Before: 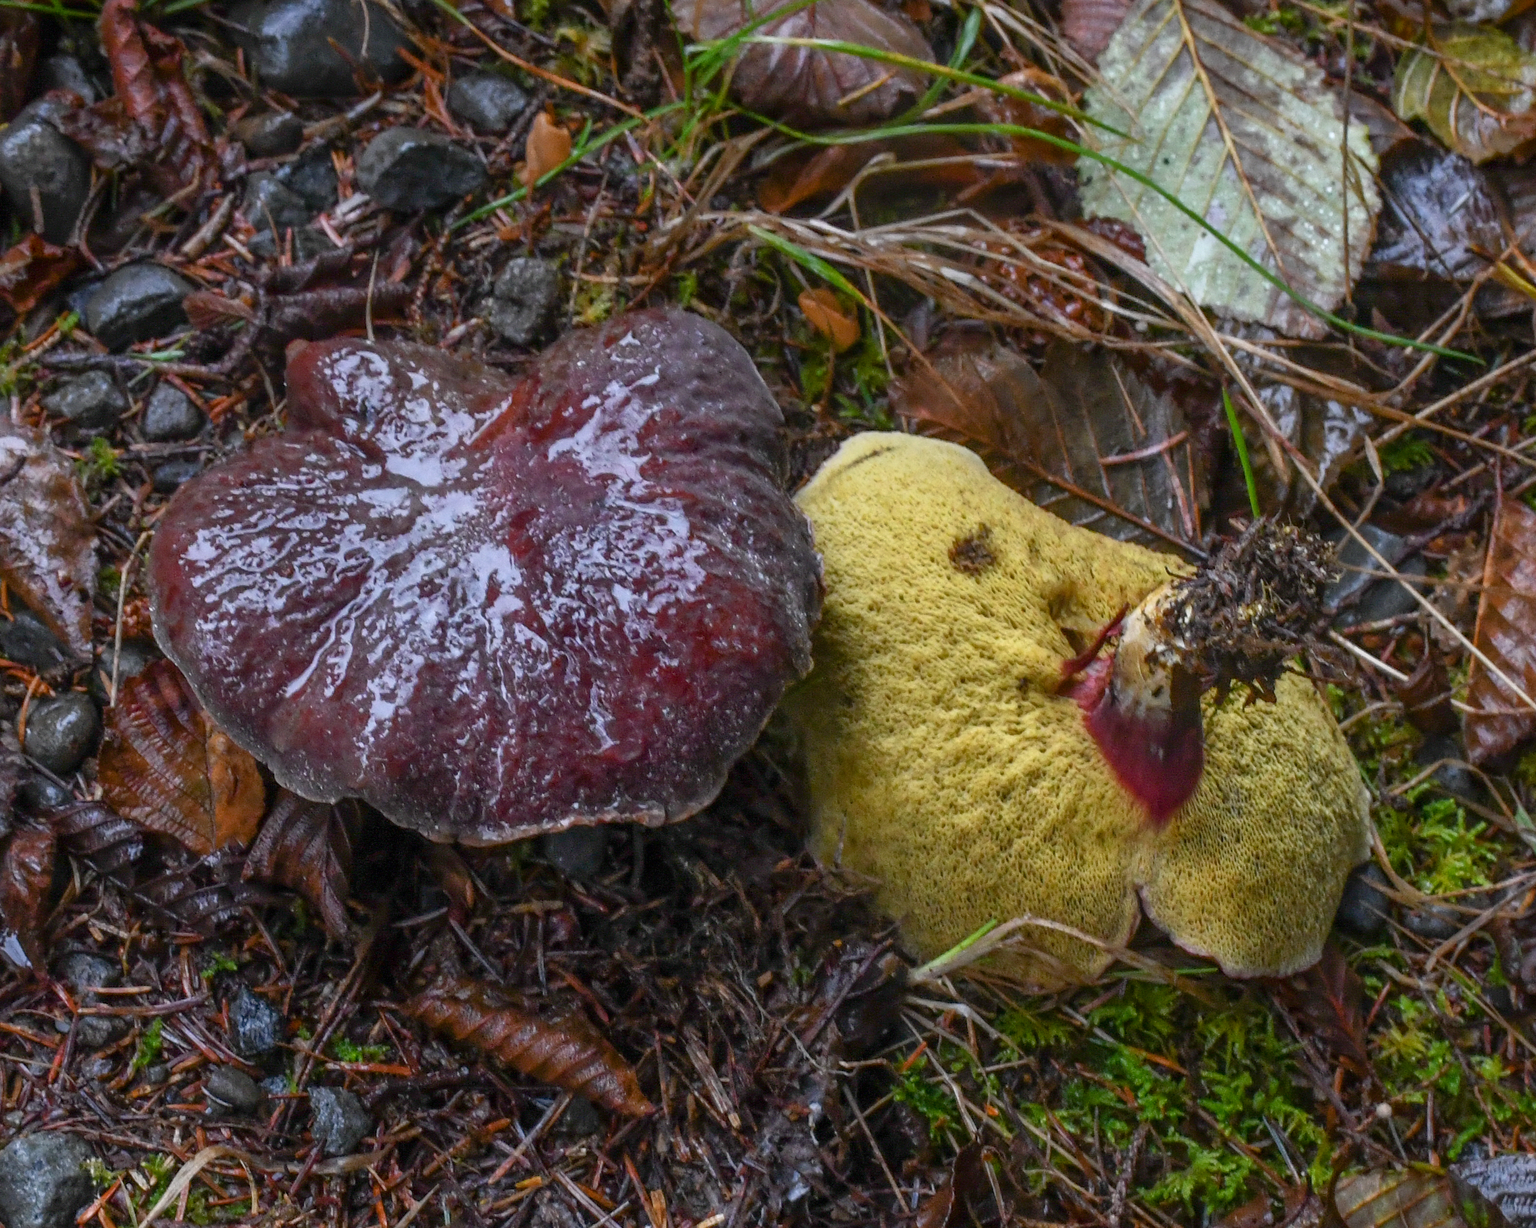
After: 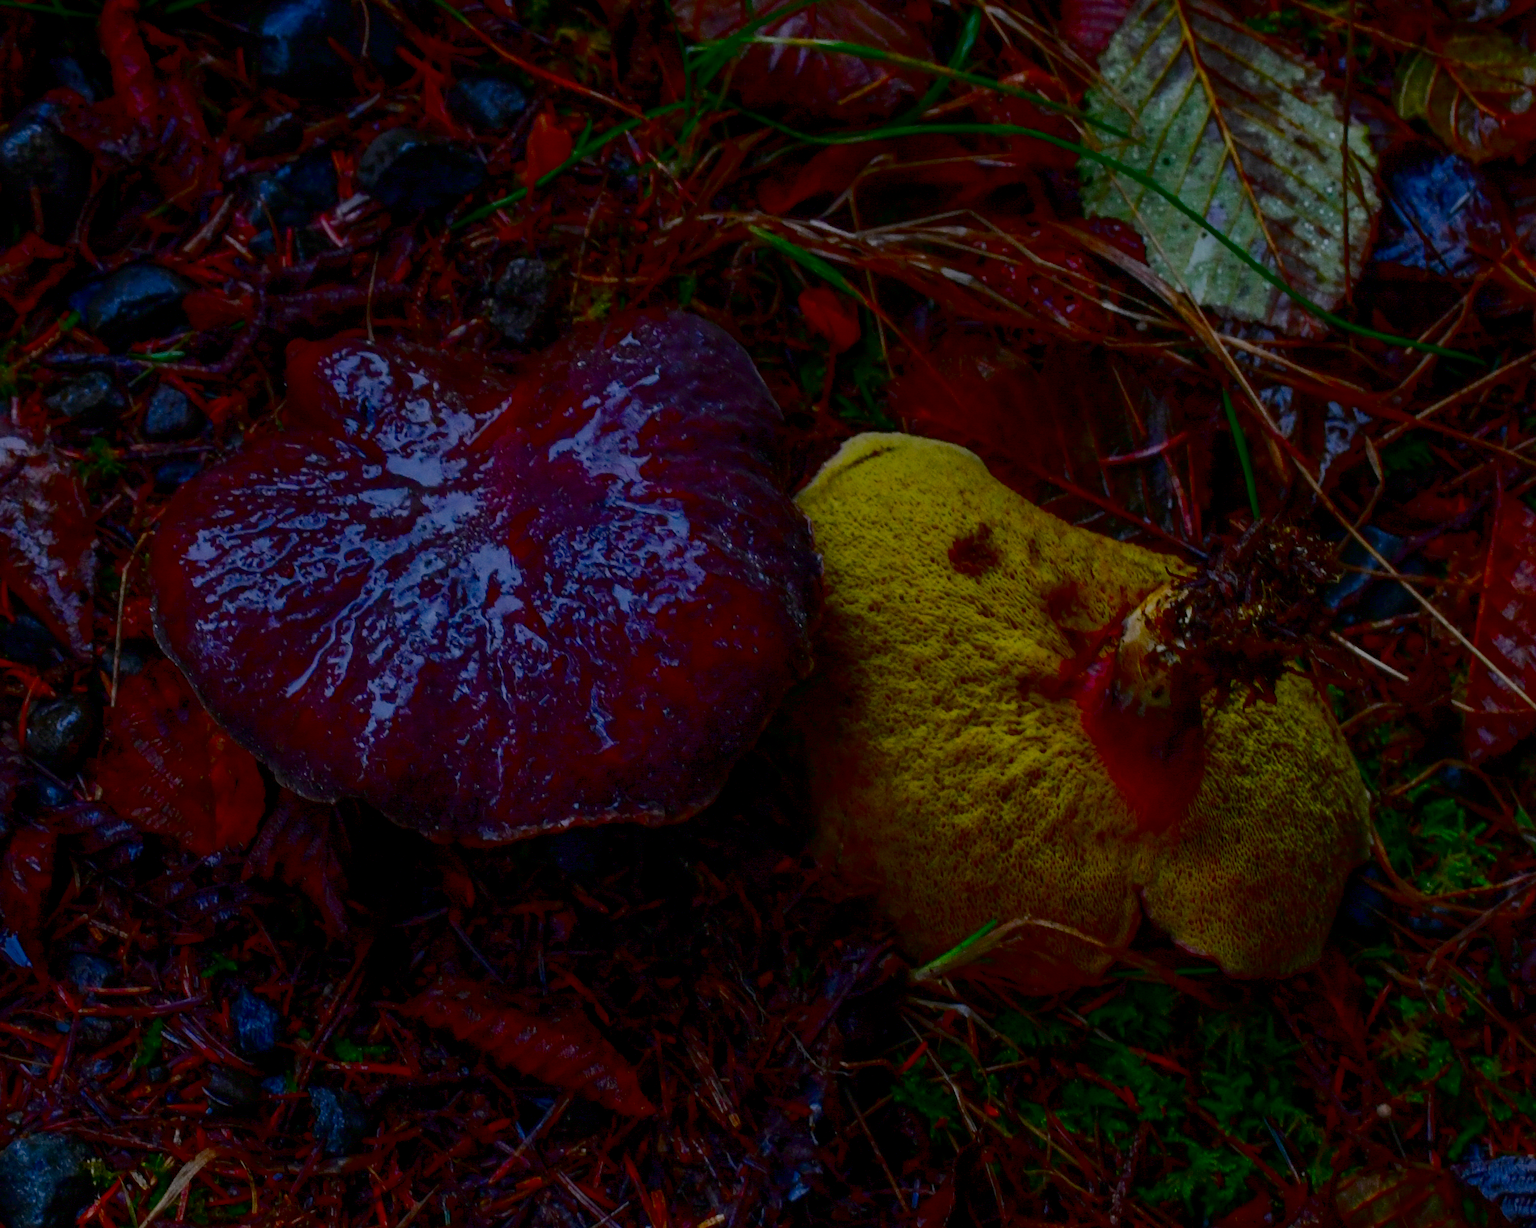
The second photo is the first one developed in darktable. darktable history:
filmic rgb: black relative exposure -7.65 EV, white relative exposure 4.56 EV, hardness 3.61
levels: levels [0, 0.476, 0.951]
contrast brightness saturation: brightness -0.996, saturation 0.999
